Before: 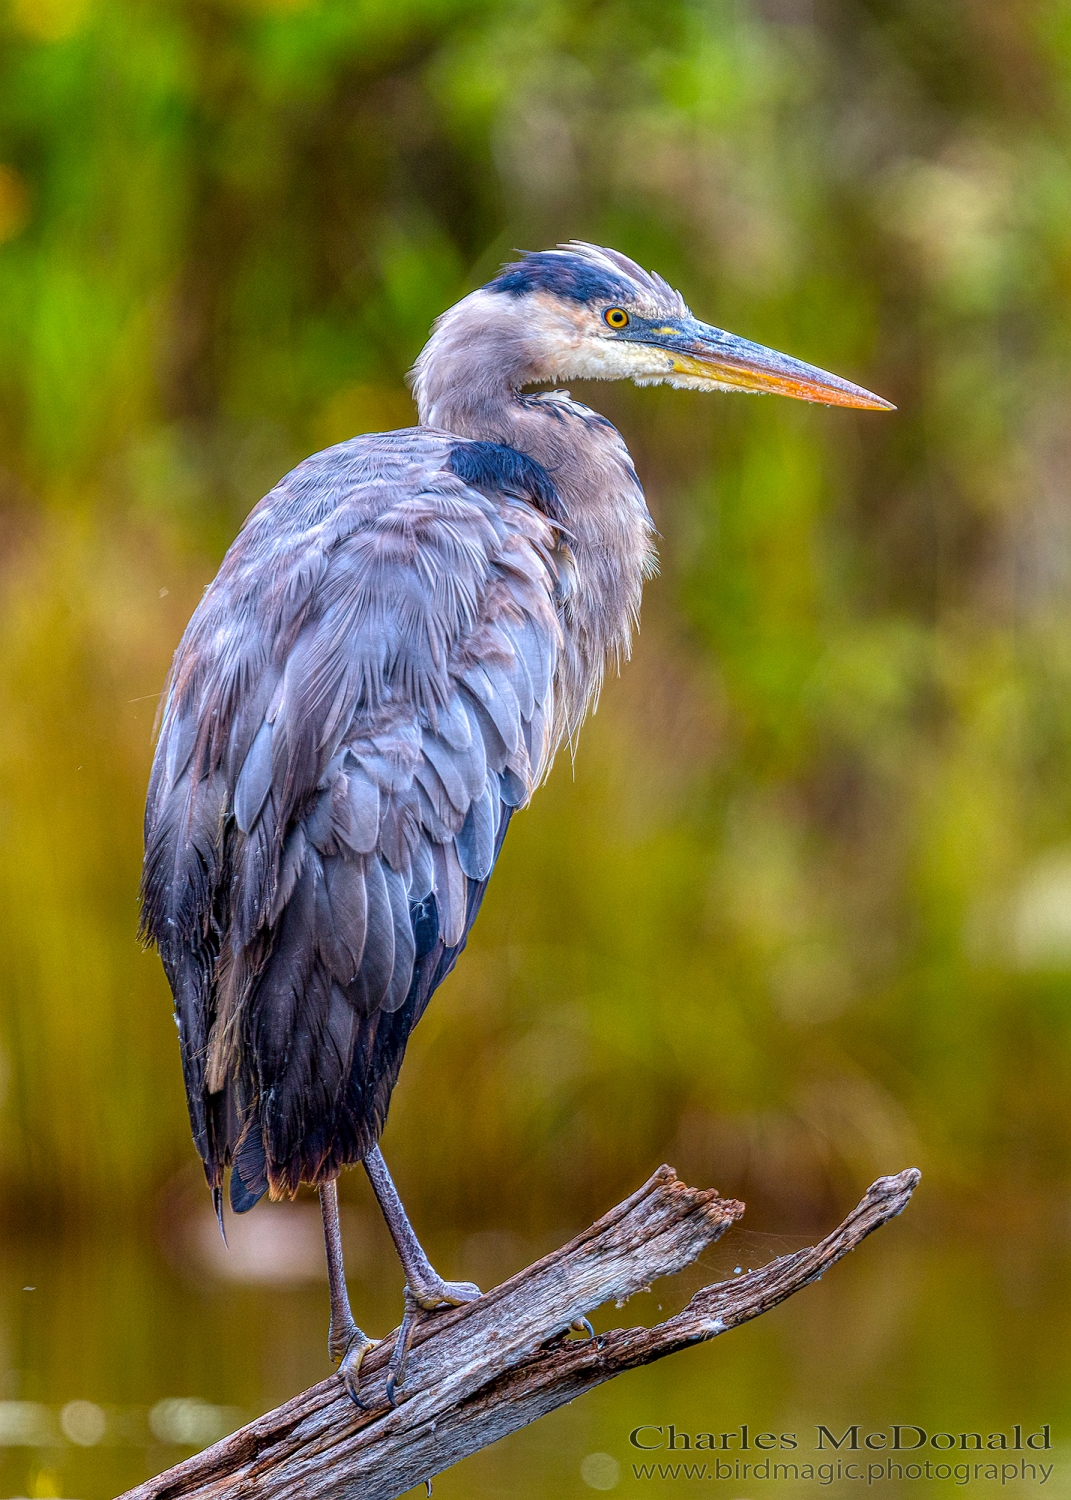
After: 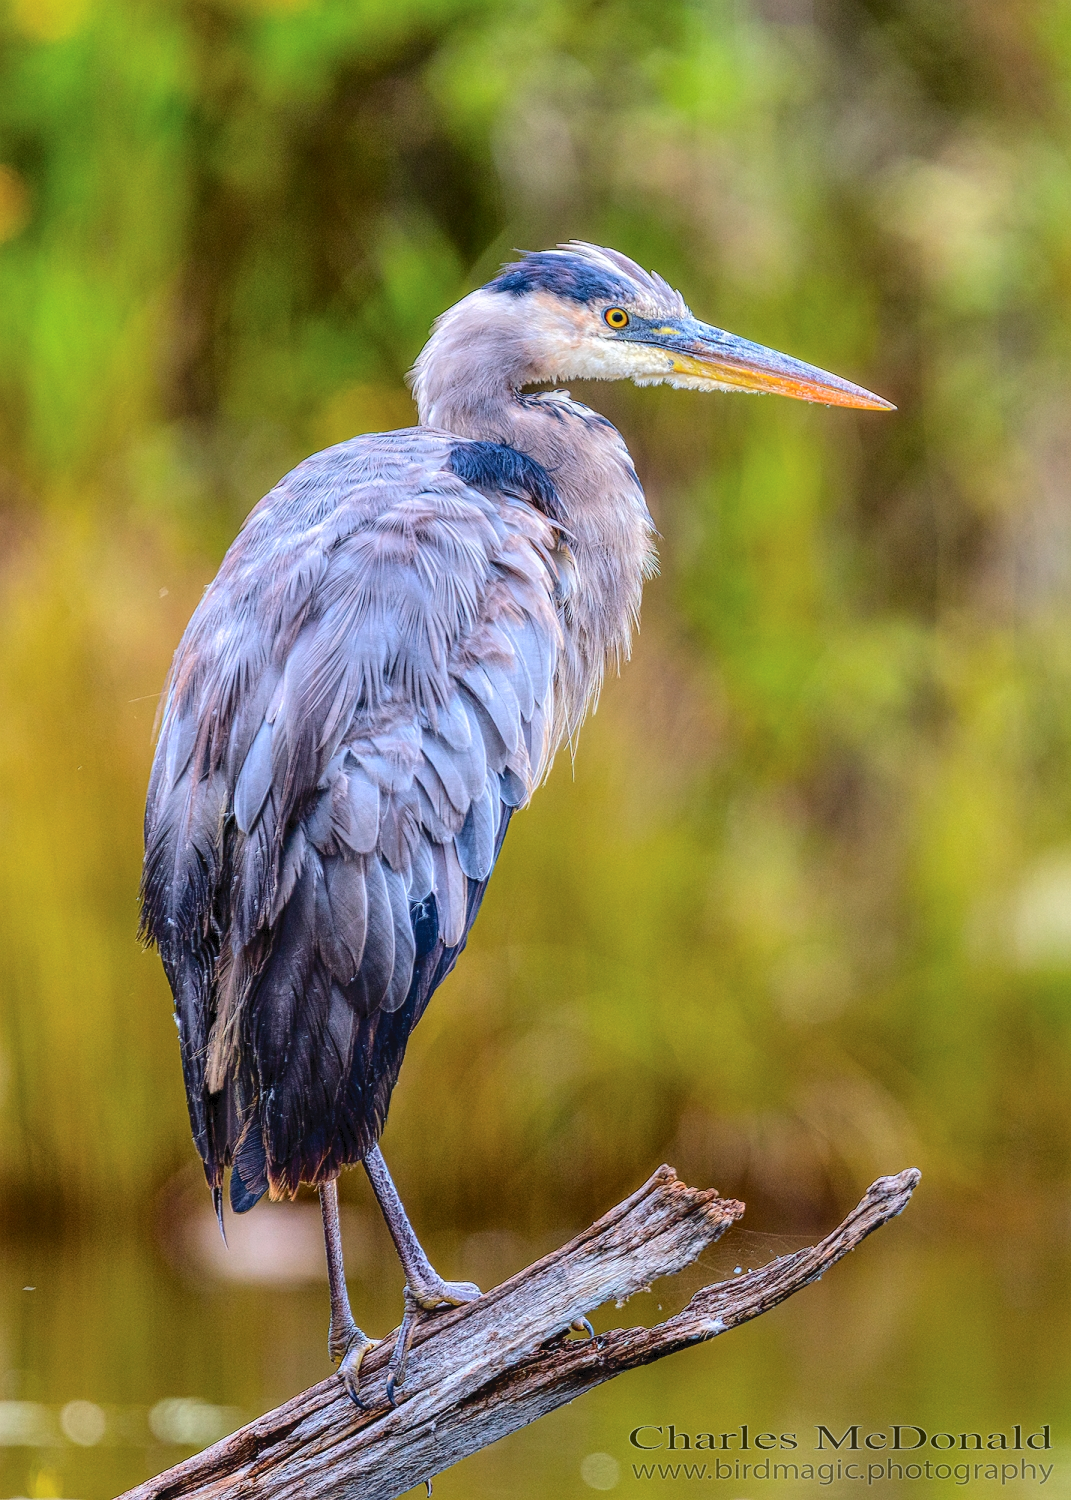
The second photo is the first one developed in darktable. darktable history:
tone curve: curves: ch0 [(0, 0) (0.003, 0.047) (0.011, 0.051) (0.025, 0.061) (0.044, 0.075) (0.069, 0.09) (0.1, 0.102) (0.136, 0.125) (0.177, 0.173) (0.224, 0.226) (0.277, 0.303) (0.335, 0.388) (0.399, 0.469) (0.468, 0.545) (0.543, 0.623) (0.623, 0.695) (0.709, 0.766) (0.801, 0.832) (0.898, 0.905) (1, 1)], color space Lab, independent channels, preserve colors none
